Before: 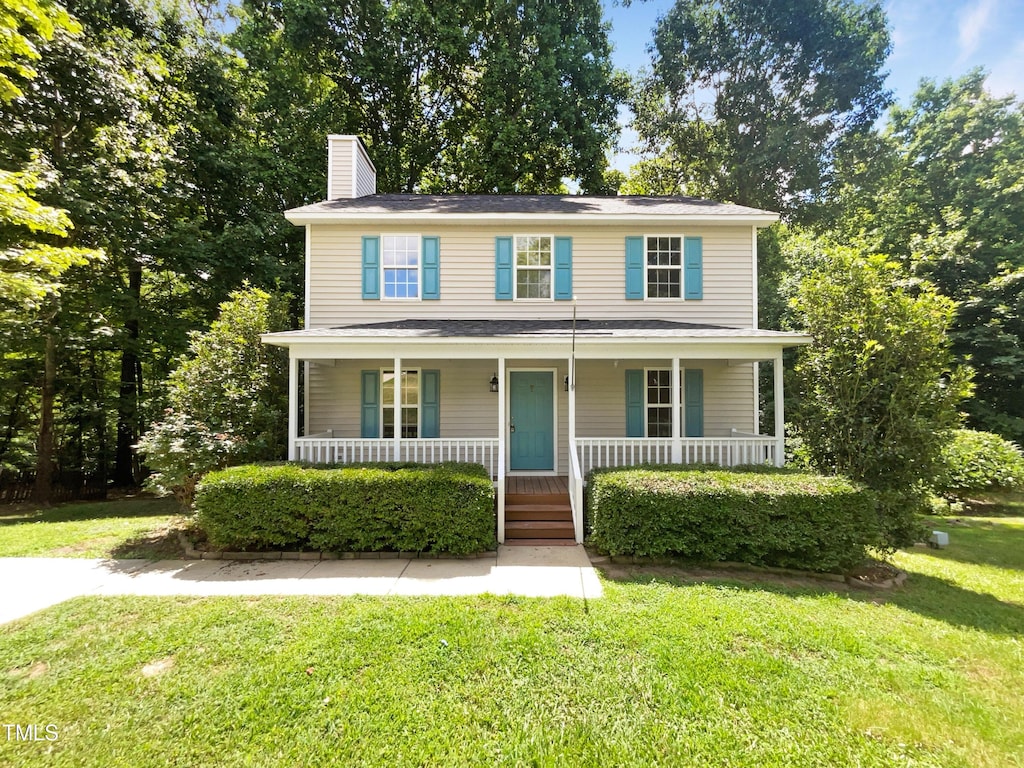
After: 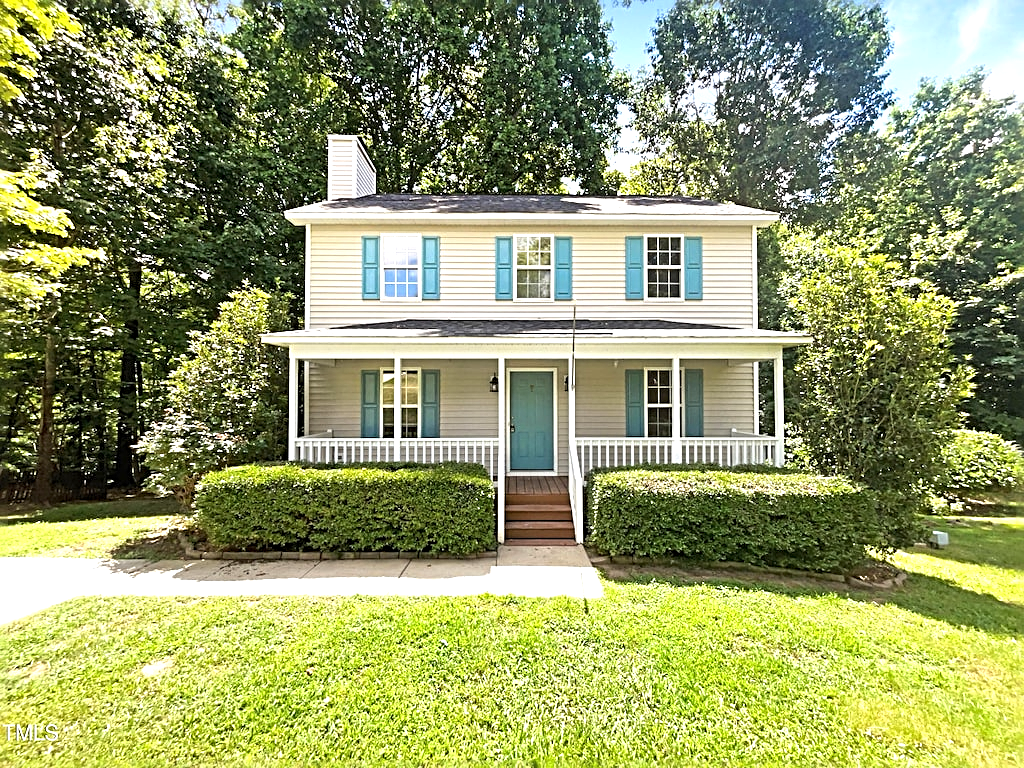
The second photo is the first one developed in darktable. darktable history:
base curve: curves: ch0 [(0, 0) (0.472, 0.455) (1, 1)], preserve colors average RGB
sharpen: radius 2.977, amount 0.756
exposure: exposure 0.6 EV, compensate highlight preservation false
